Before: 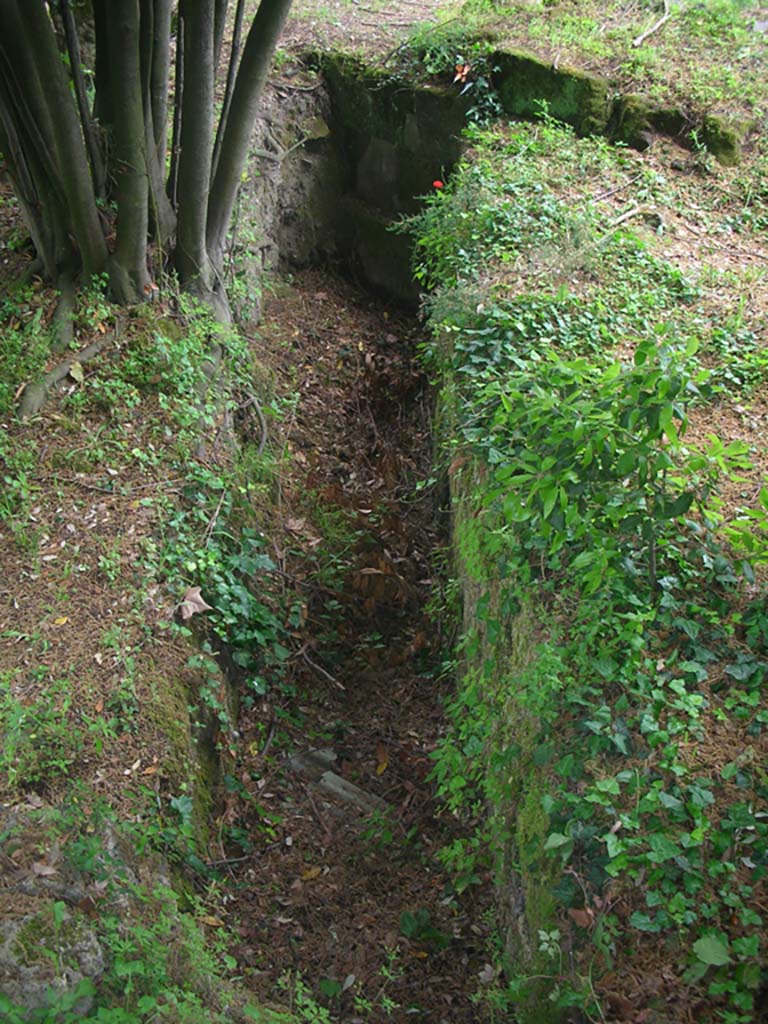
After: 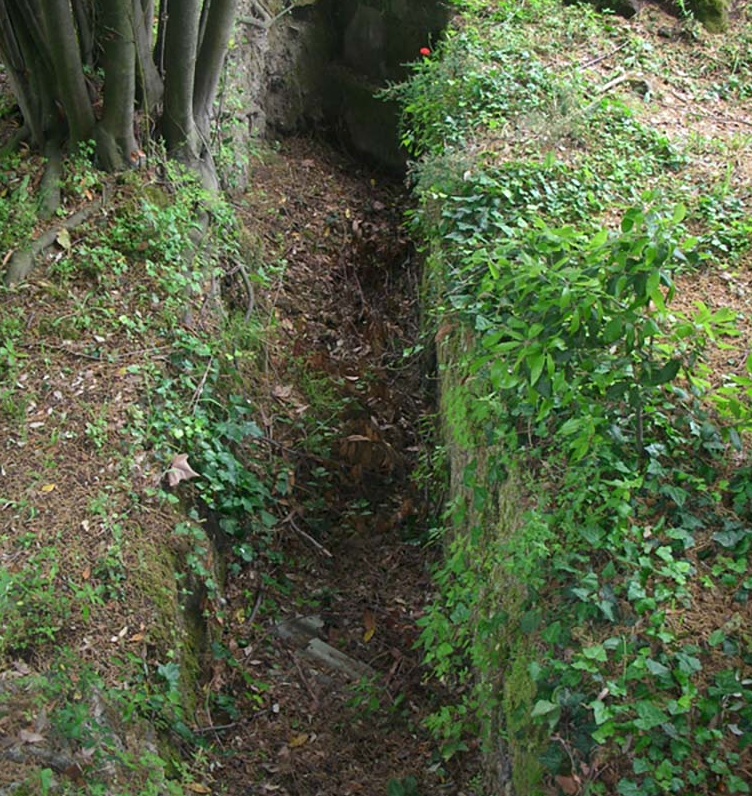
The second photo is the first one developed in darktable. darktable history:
local contrast: mode bilateral grid, contrast 19, coarseness 51, detail 119%, midtone range 0.2
crop and rotate: left 1.821%, top 13.004%, right 0.226%, bottom 9.246%
